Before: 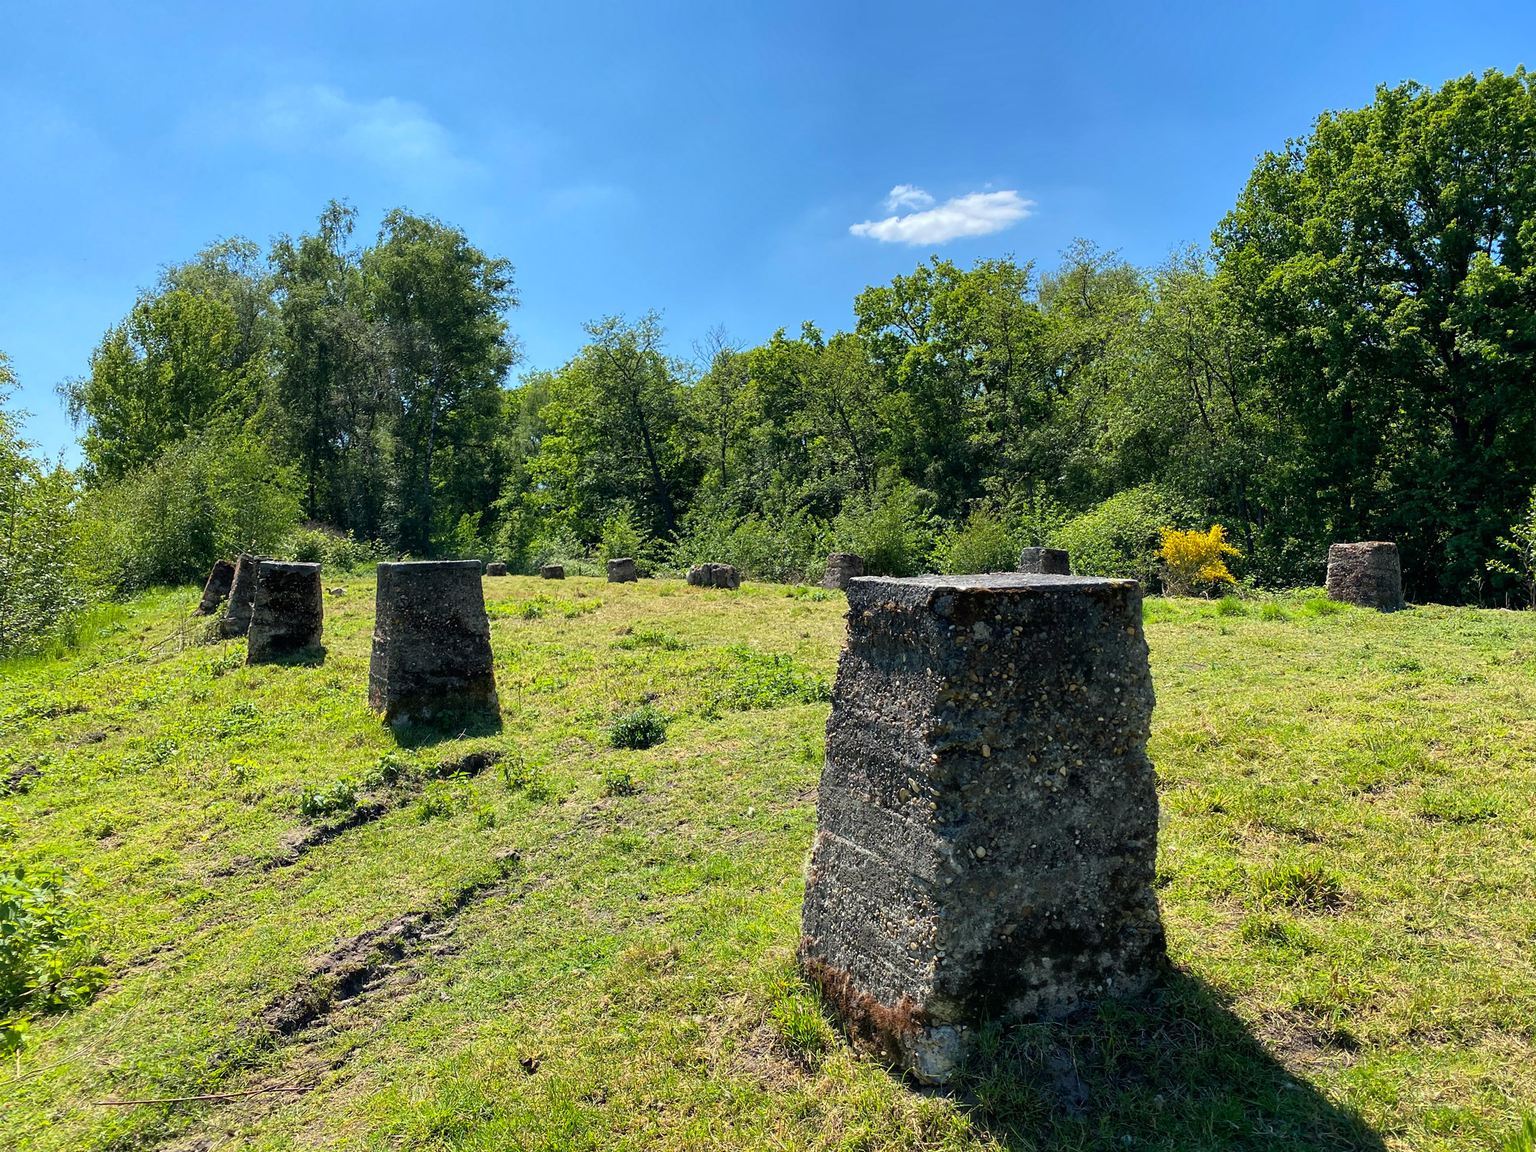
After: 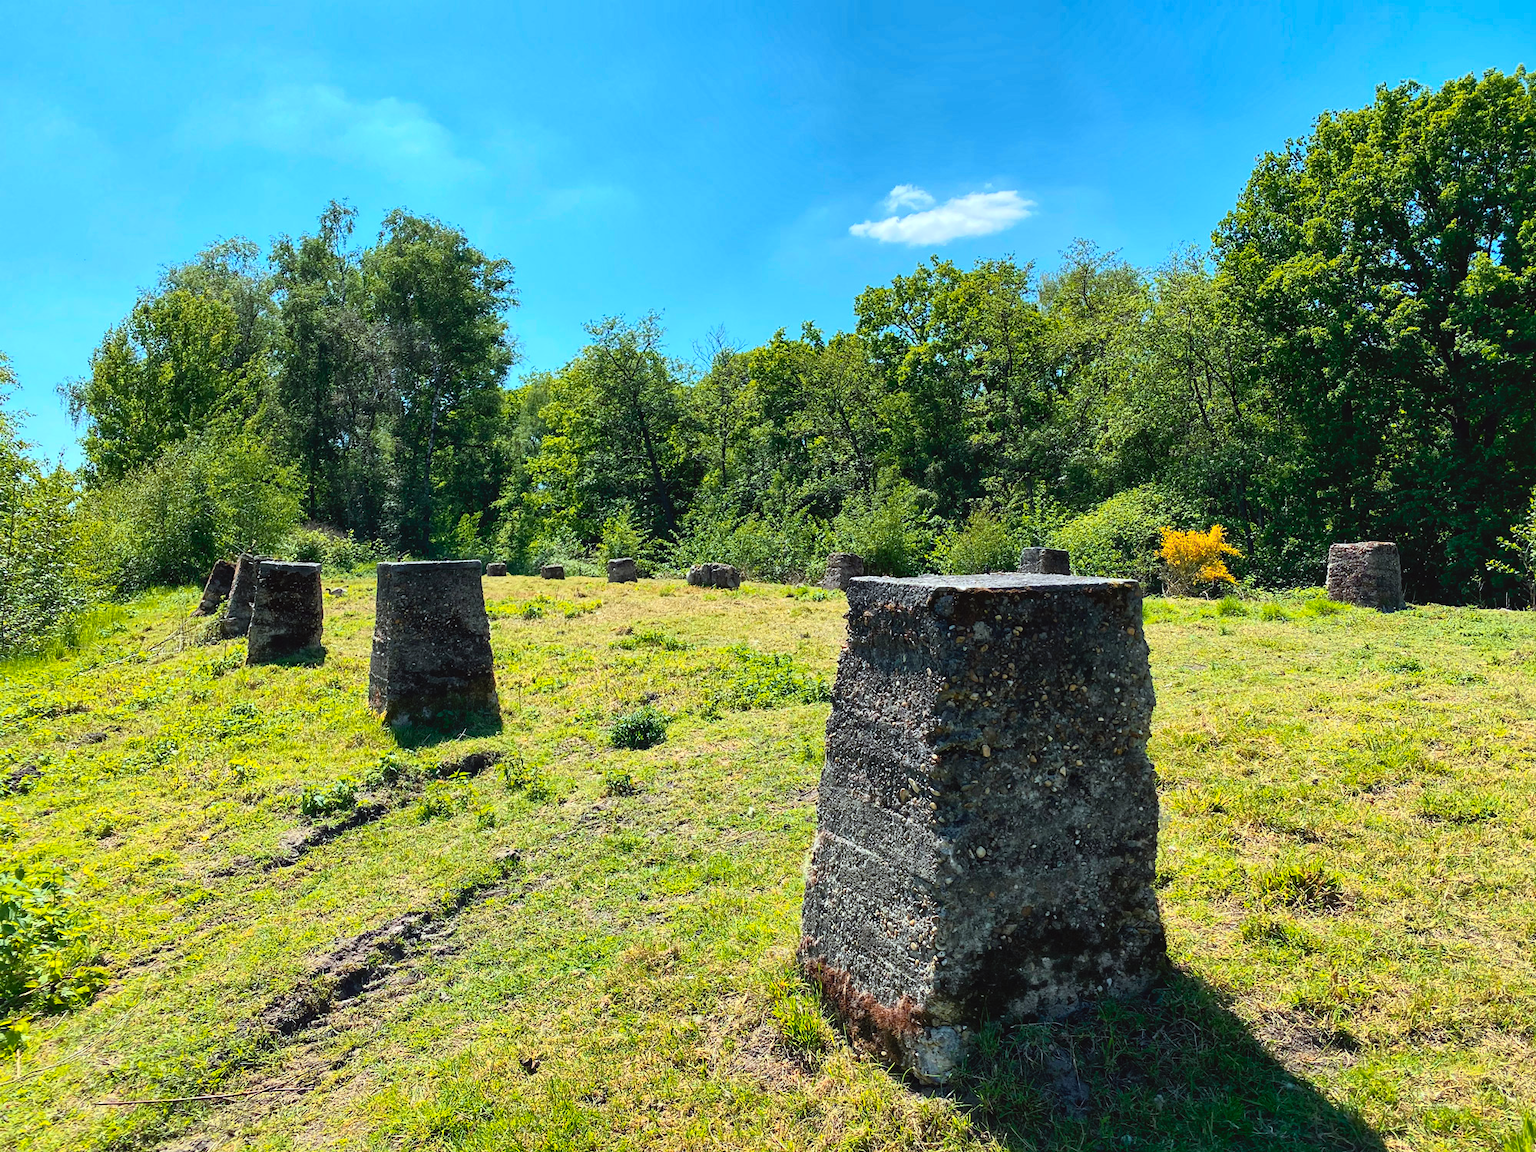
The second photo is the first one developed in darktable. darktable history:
color correction: highlights a* -2.94, highlights b* -2.7, shadows a* 2.02, shadows b* 2.81
local contrast: mode bilateral grid, contrast 21, coarseness 50, detail 120%, midtone range 0.2
exposure: exposure 0.167 EV, compensate exposure bias true, compensate highlight preservation false
color zones: curves: ch1 [(0.239, 0.552) (0.75, 0.5)]; ch2 [(0.25, 0.462) (0.749, 0.457)]
tone curve: curves: ch0 [(0, 0.045) (0.155, 0.169) (0.46, 0.466) (0.751, 0.788) (1, 0.961)]; ch1 [(0, 0) (0.43, 0.408) (0.472, 0.469) (0.505, 0.503) (0.553, 0.555) (0.592, 0.581) (1, 1)]; ch2 [(0, 0) (0.505, 0.495) (0.579, 0.569) (1, 1)], color space Lab, independent channels, preserve colors none
